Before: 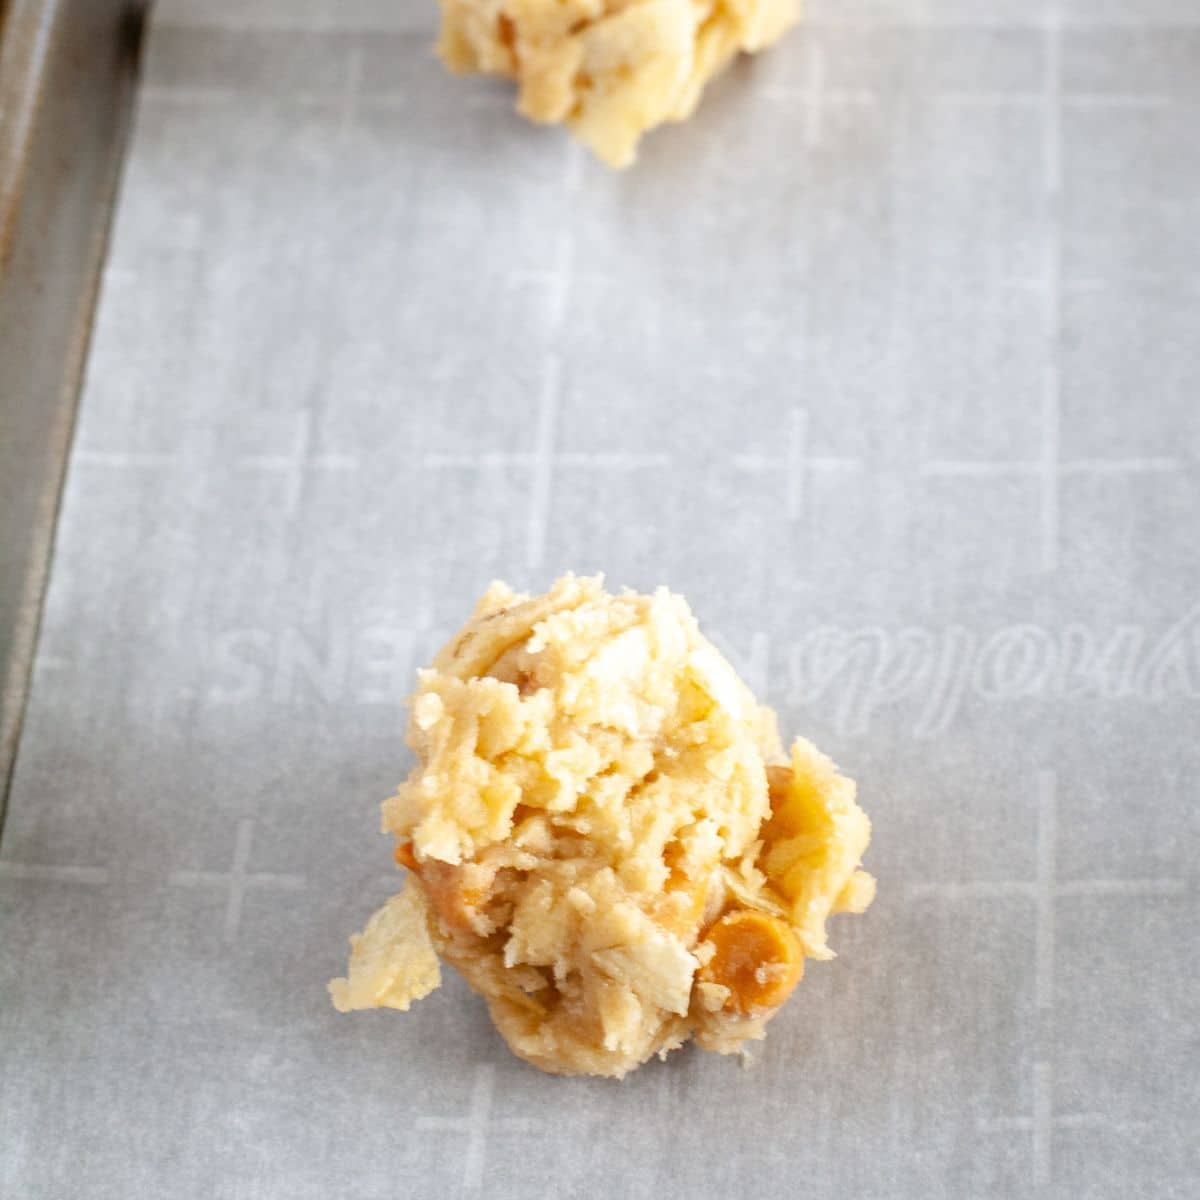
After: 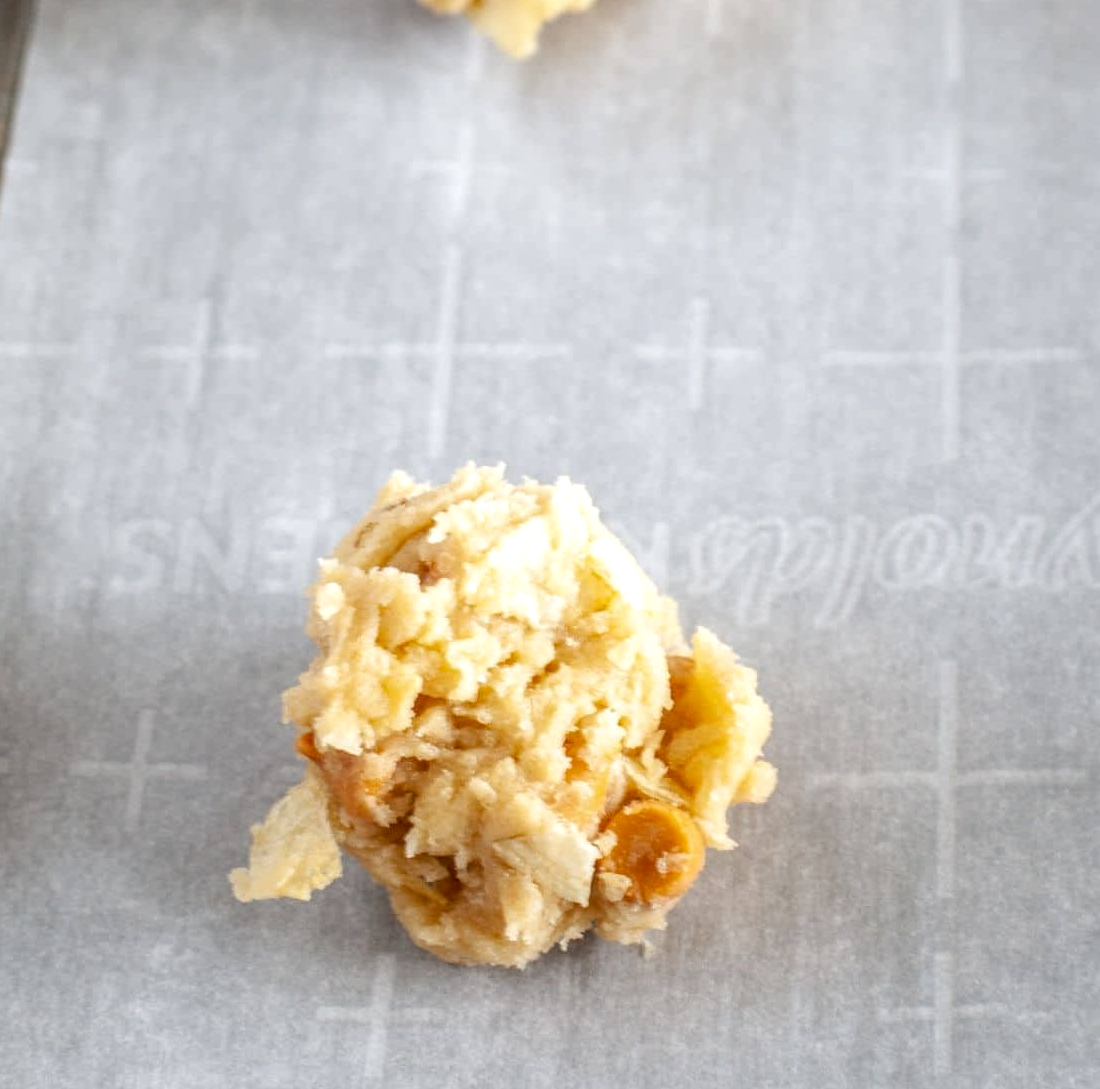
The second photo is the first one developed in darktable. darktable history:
crop and rotate: left 8.262%, top 9.226%
local contrast: highlights 0%, shadows 0%, detail 133%
tone equalizer: -7 EV 0.18 EV, -6 EV 0.12 EV, -5 EV 0.08 EV, -4 EV 0.04 EV, -2 EV -0.02 EV, -1 EV -0.04 EV, +0 EV -0.06 EV, luminance estimator HSV value / RGB max
